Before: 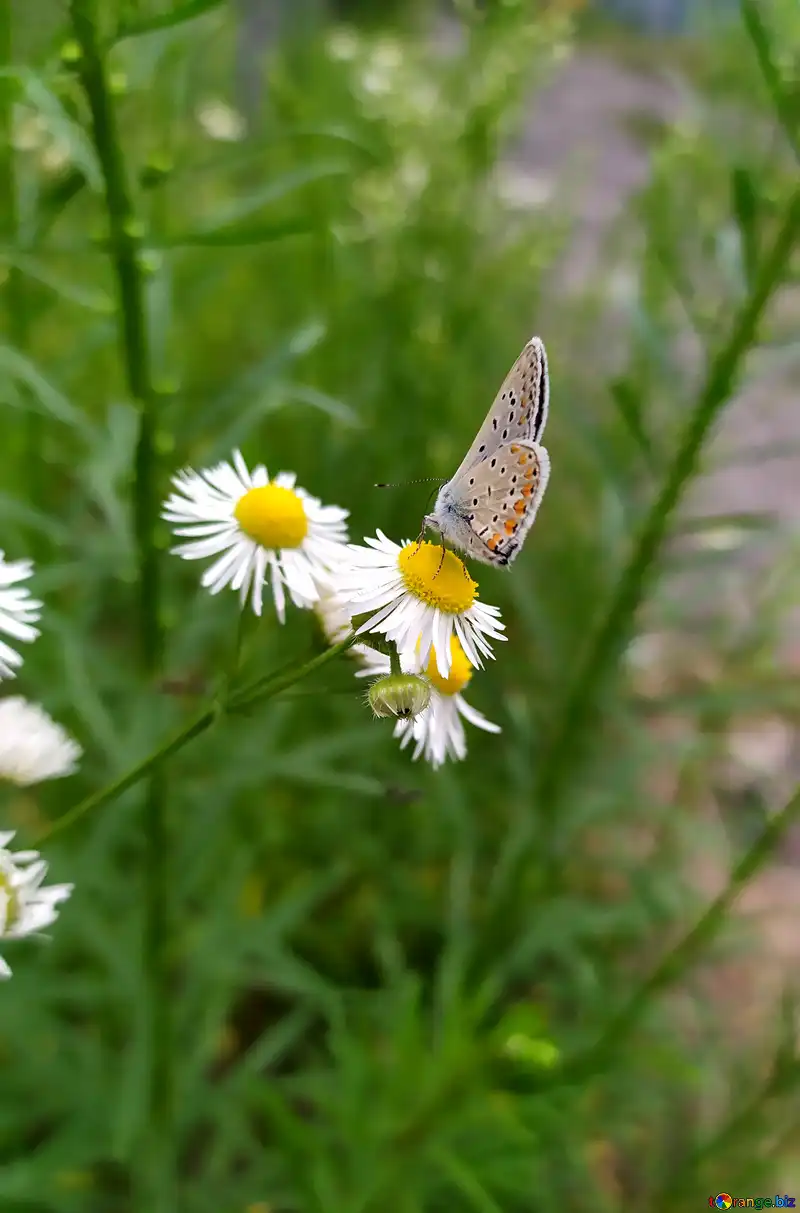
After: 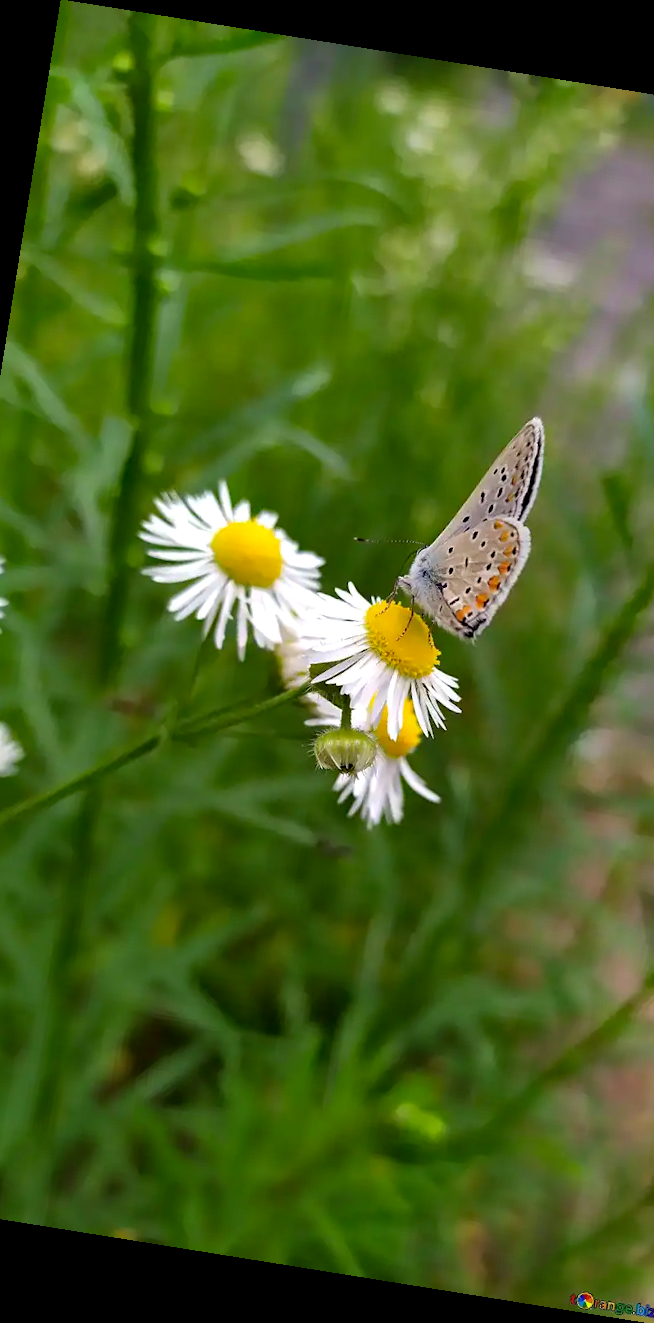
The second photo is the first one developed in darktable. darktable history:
crop and rotate: left 13.342%, right 19.991%
haze removal: strength 0.29, distance 0.25, compatibility mode true, adaptive false
rotate and perspective: rotation 9.12°, automatic cropping off
